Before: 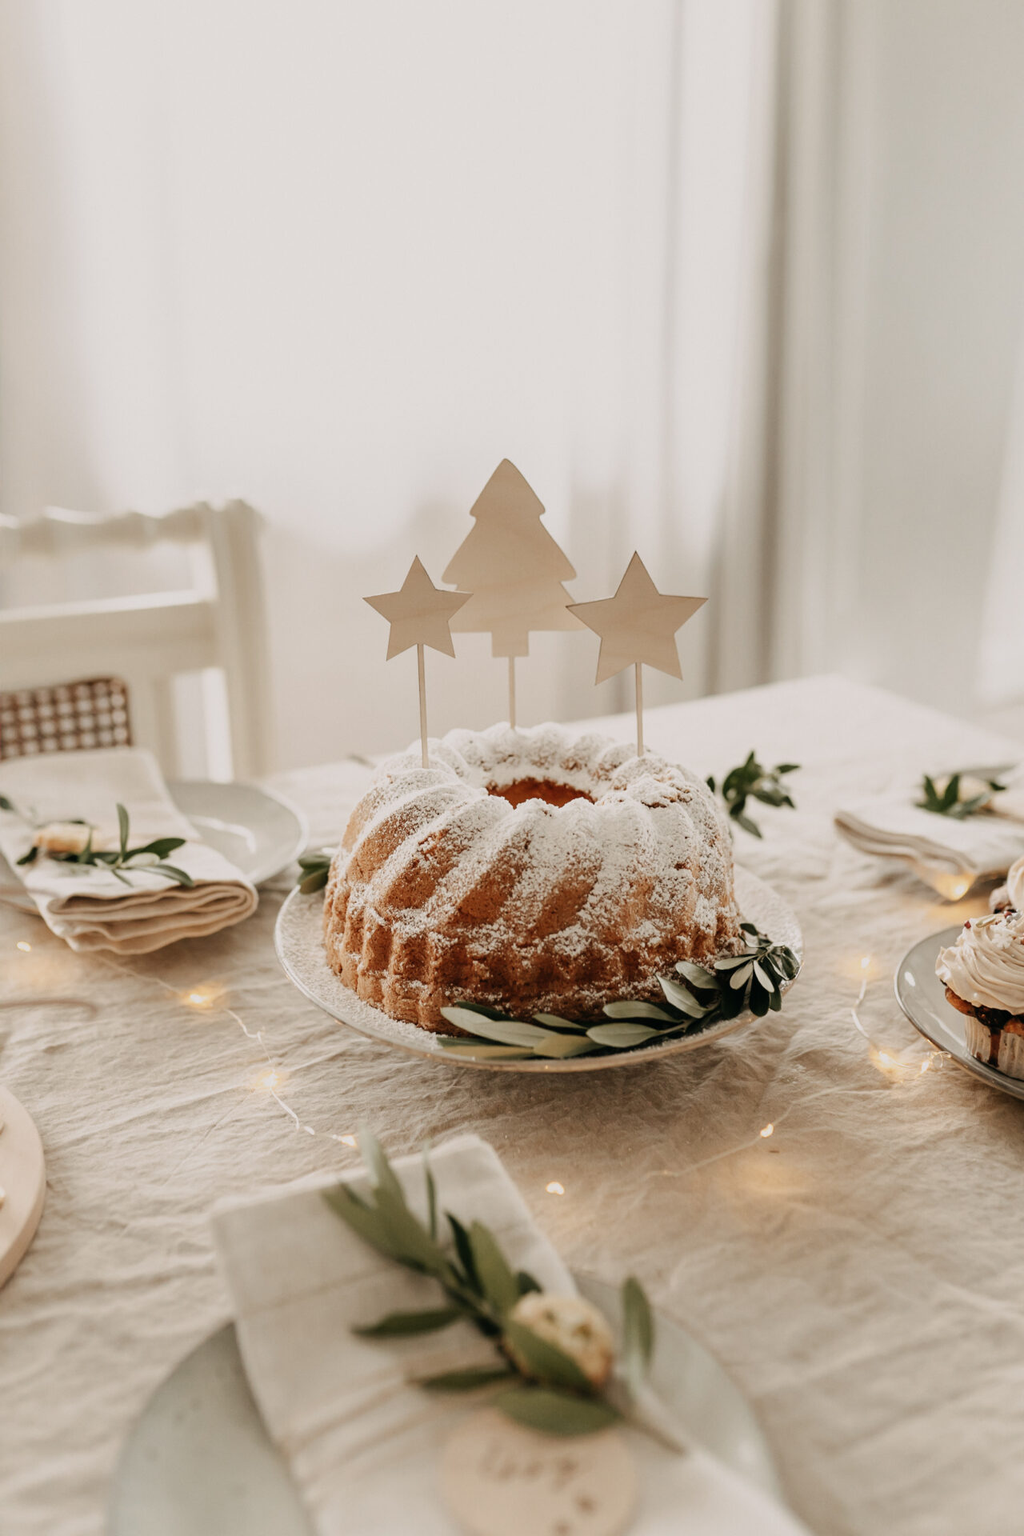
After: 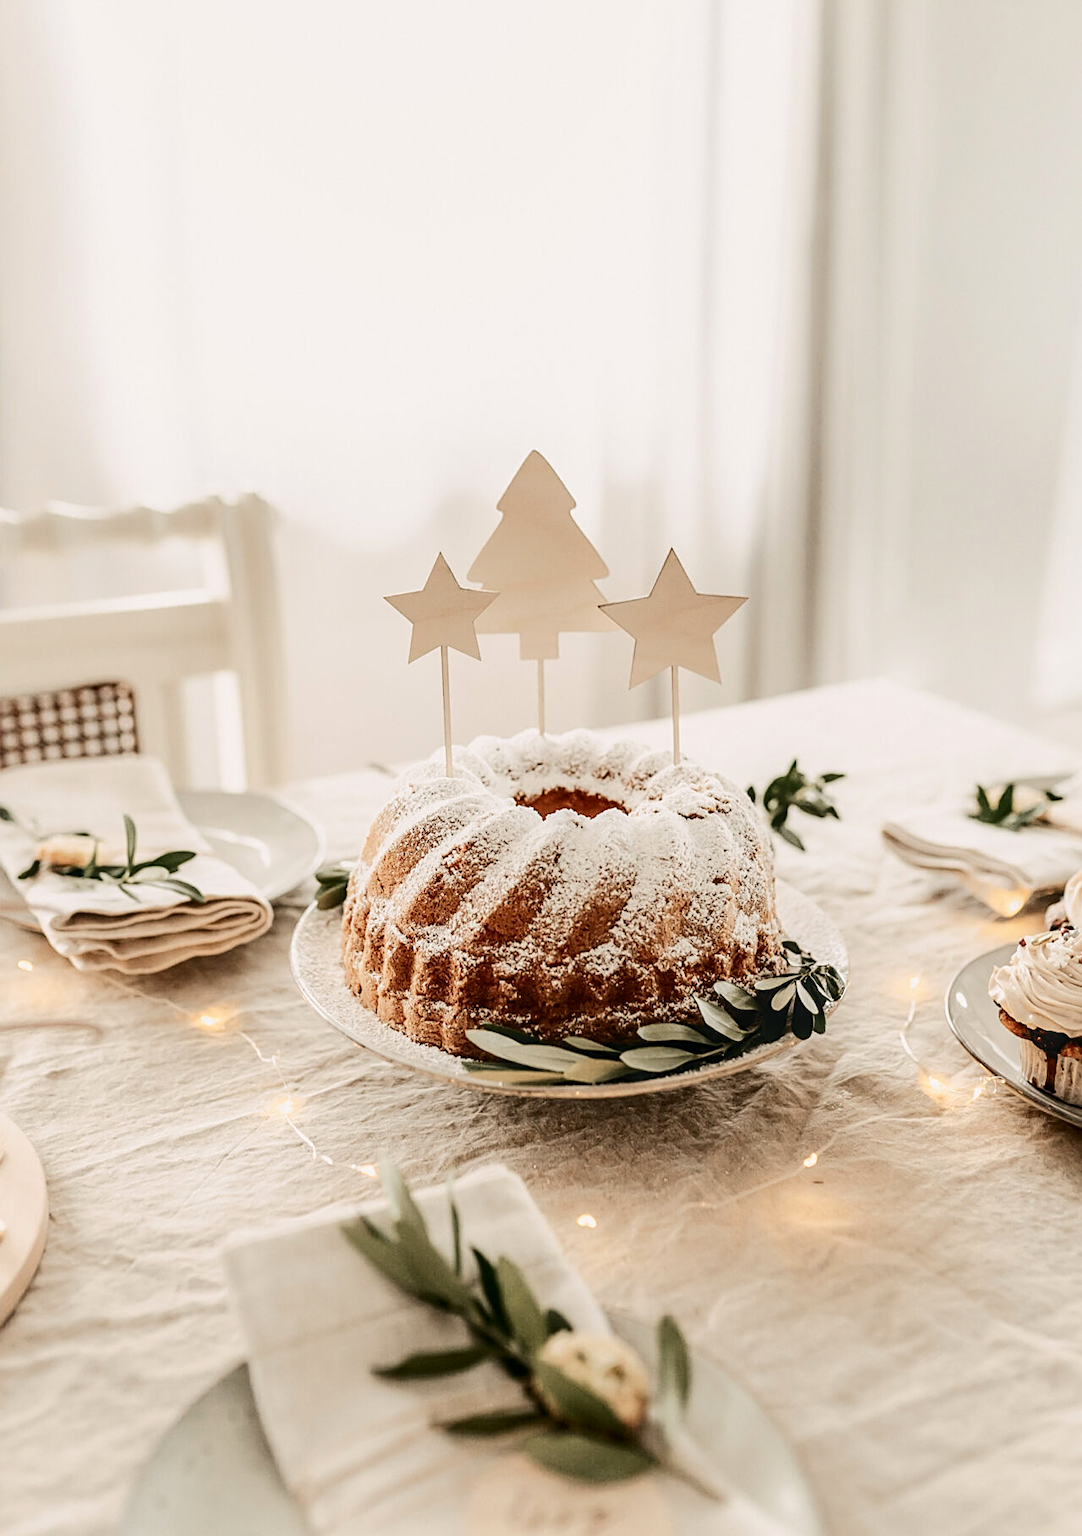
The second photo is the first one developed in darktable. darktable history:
crop and rotate: top 2.142%, bottom 3.203%
sharpen: on, module defaults
exposure: black level correction 0, exposure 0.2 EV, compensate exposure bias true, compensate highlight preservation false
local contrast: on, module defaults
tone curve: curves: ch0 [(0, 0) (0.003, 0.018) (0.011, 0.021) (0.025, 0.028) (0.044, 0.039) (0.069, 0.05) (0.1, 0.06) (0.136, 0.081) (0.177, 0.117) (0.224, 0.161) (0.277, 0.226) (0.335, 0.315) (0.399, 0.421) (0.468, 0.53) (0.543, 0.627) (0.623, 0.726) (0.709, 0.789) (0.801, 0.859) (0.898, 0.924) (1, 1)], color space Lab, independent channels, preserve colors none
levels: mode automatic, levels [0, 0.352, 0.703]
